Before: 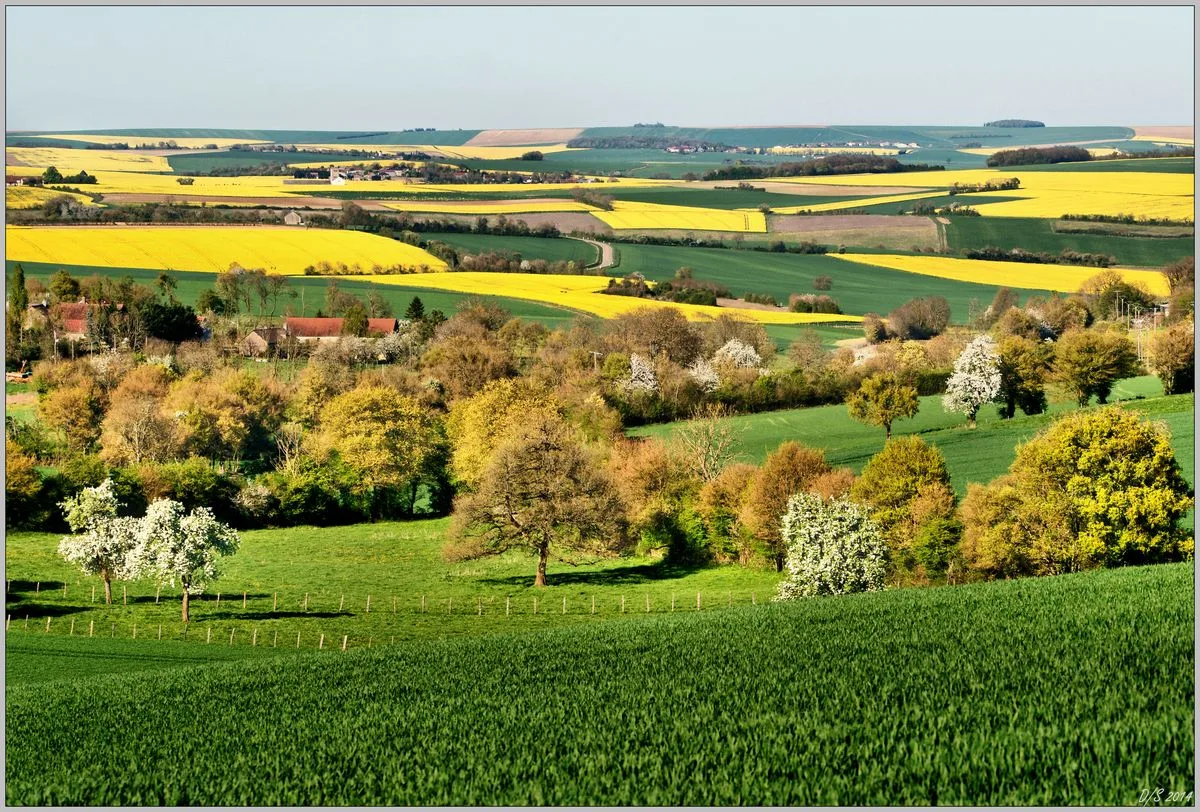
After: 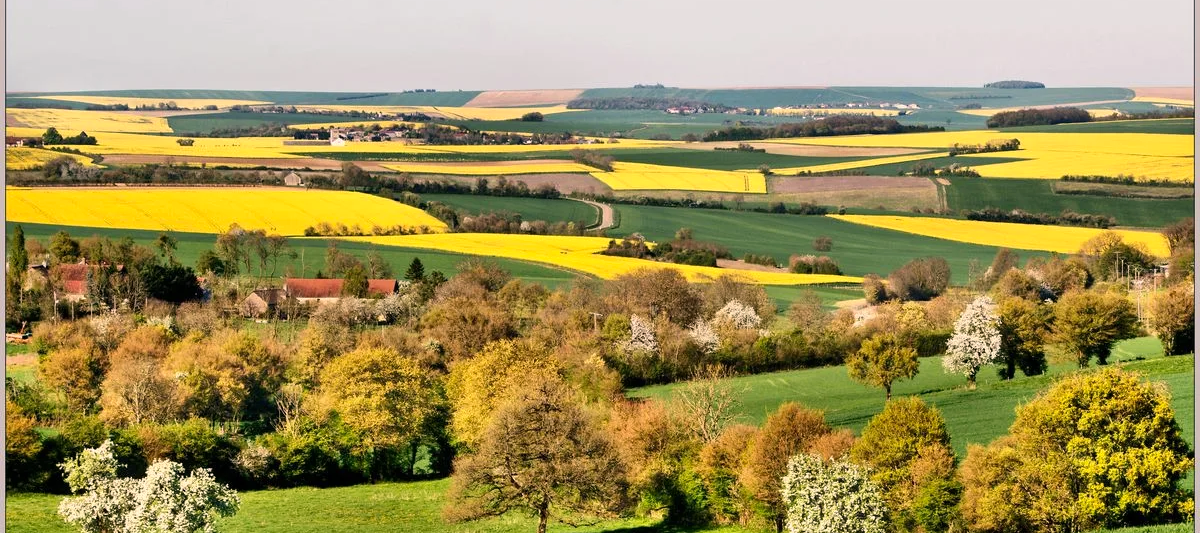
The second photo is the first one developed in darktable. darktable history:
color correction: highlights a* 7.34, highlights b* 4.37
crop and rotate: top 4.848%, bottom 29.503%
